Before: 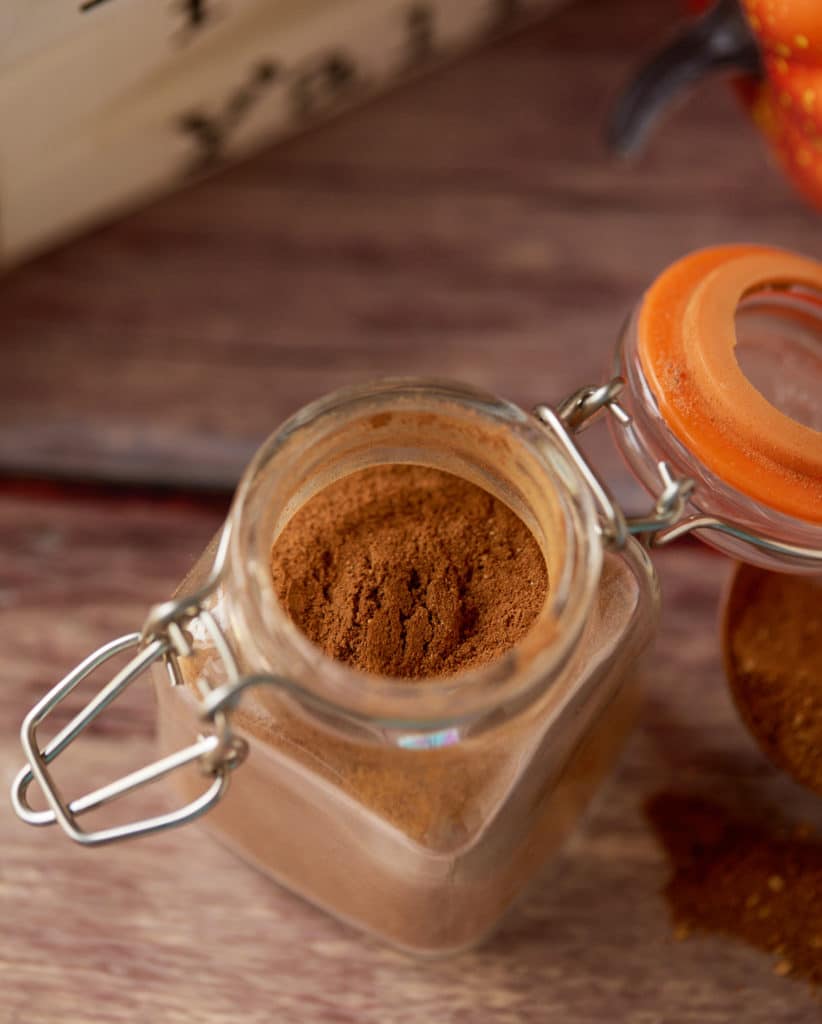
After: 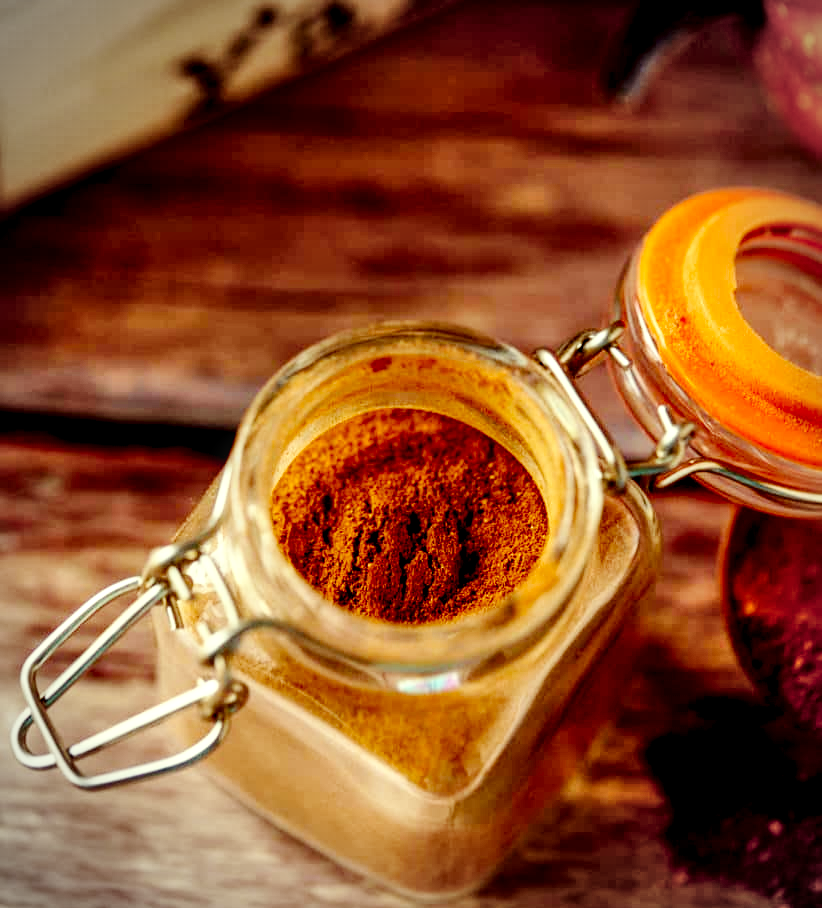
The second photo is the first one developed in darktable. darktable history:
shadows and highlights: soften with gaussian
color correction: highlights a* -5.7, highlights b* 11.08
crop and rotate: top 5.555%, bottom 5.737%
base curve: curves: ch0 [(0, 0) (0.036, 0.025) (0.121, 0.166) (0.206, 0.329) (0.605, 0.79) (1, 1)], preserve colors none
vignetting: on, module defaults
local contrast: detail 130%
exposure: black level correction 0.03, exposure 0.331 EV, compensate exposure bias true, compensate highlight preservation false
